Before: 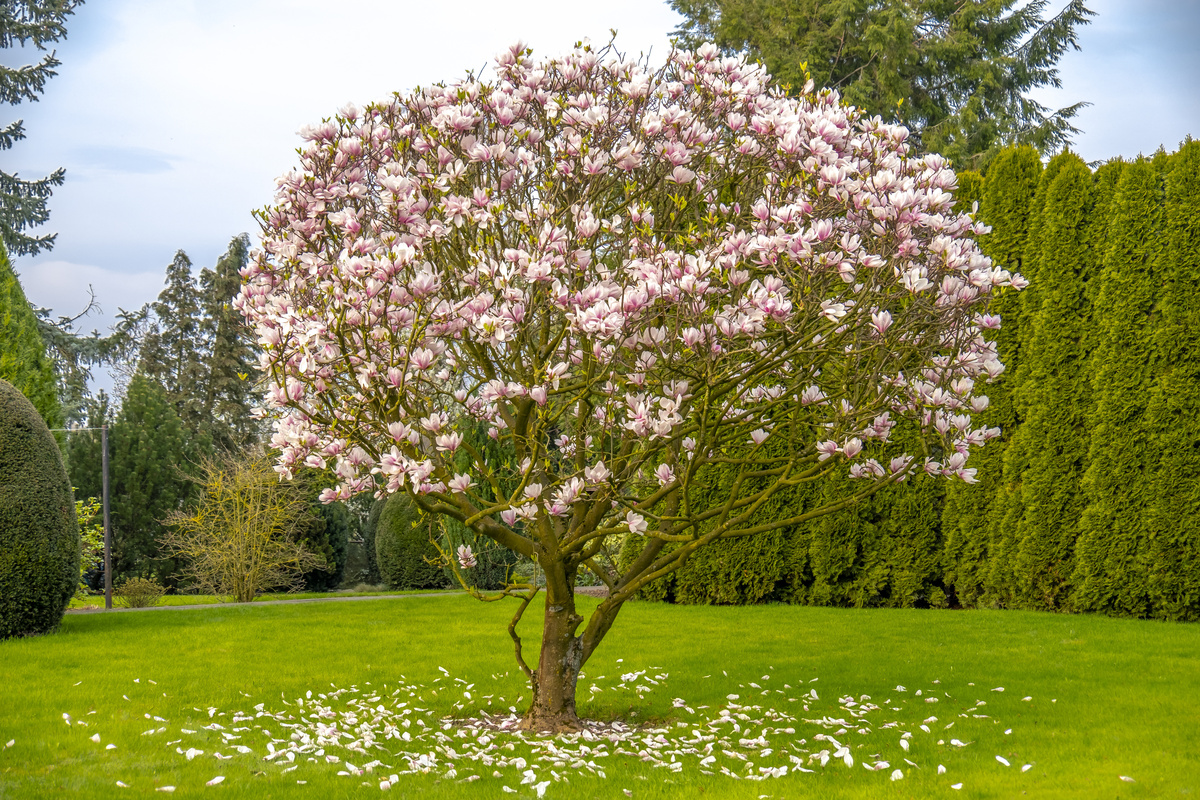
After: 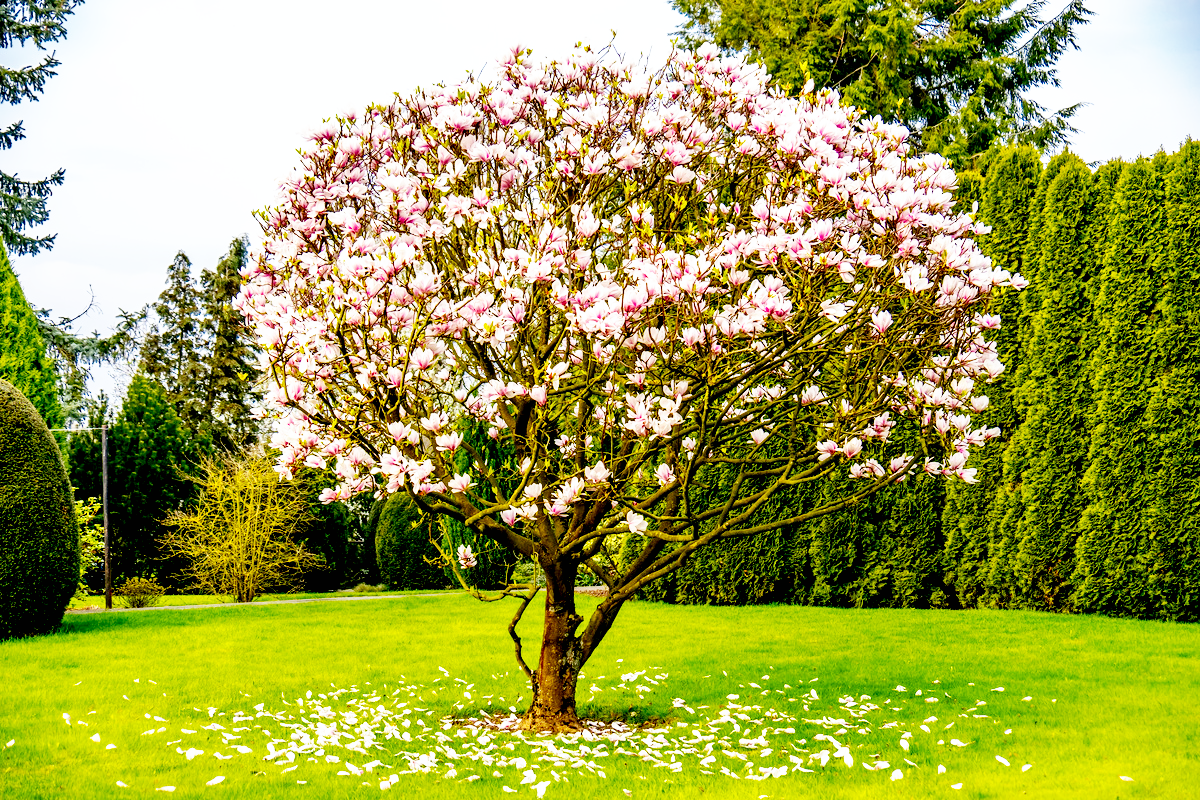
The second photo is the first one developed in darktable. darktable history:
base curve: curves: ch0 [(0, 0) (0.007, 0.004) (0.027, 0.03) (0.046, 0.07) (0.207, 0.54) (0.442, 0.872) (0.673, 0.972) (1, 1)], preserve colors none
color correction: highlights a* -0.182, highlights b* -0.124
shadows and highlights: shadows 52.34, highlights -28.23, soften with gaussian
exposure: black level correction 0.047, exposure 0.013 EV, compensate highlight preservation false
